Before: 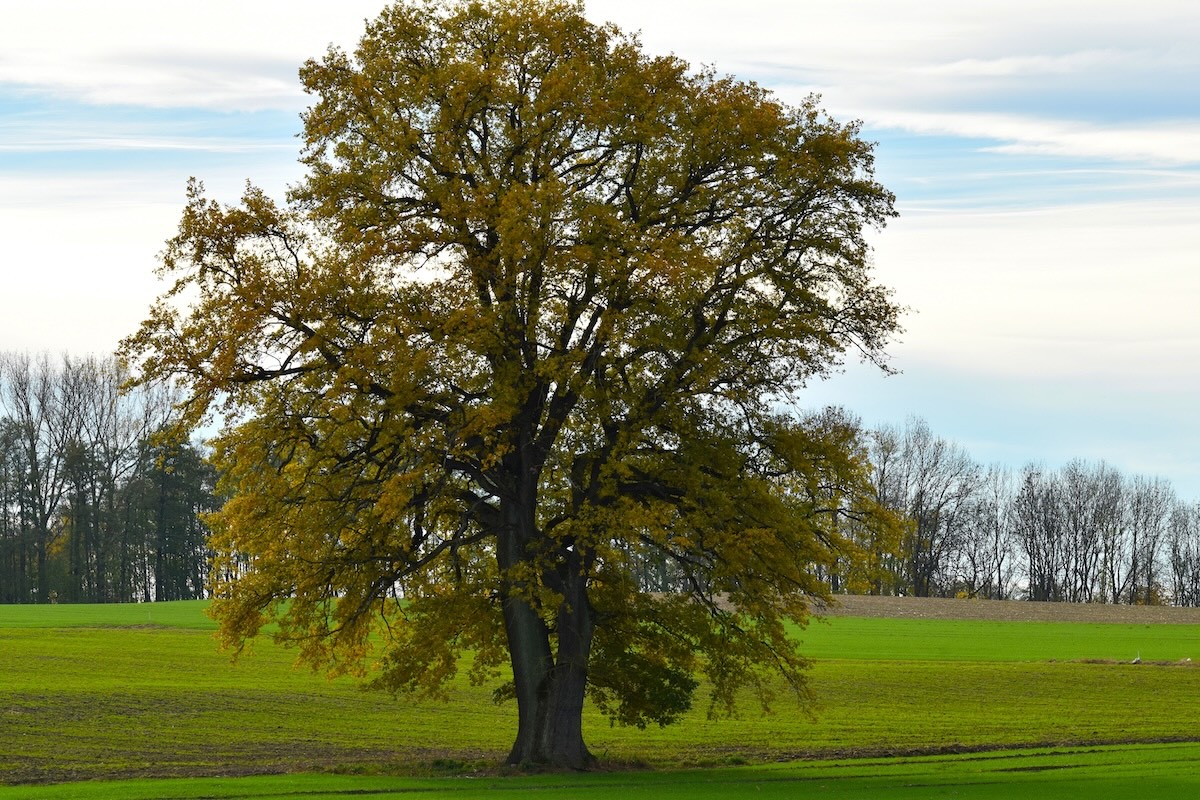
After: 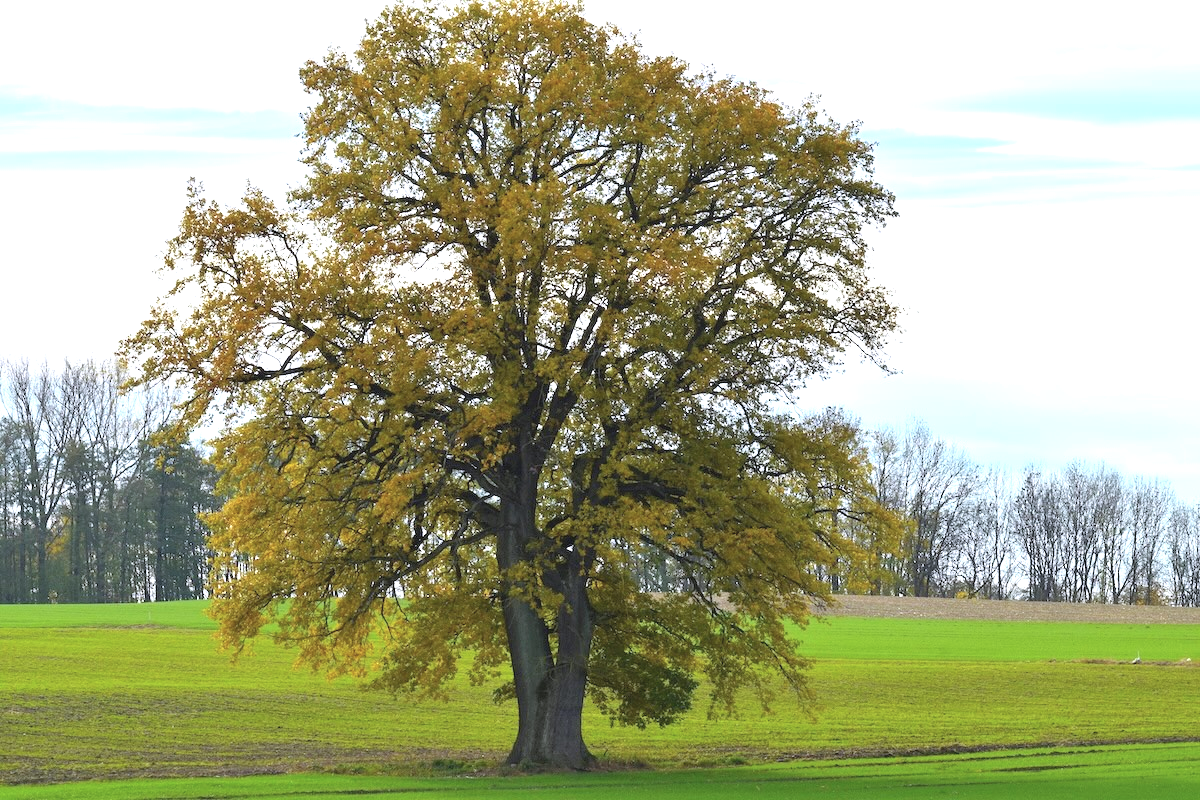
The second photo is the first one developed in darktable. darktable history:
contrast brightness saturation: brightness 0.141
color calibration: gray › normalize channels true, illuminant as shot in camera, x 0.358, y 0.373, temperature 4628.91 K, gamut compression 0.02
exposure: black level correction 0, exposure 0.701 EV, compensate highlight preservation false
